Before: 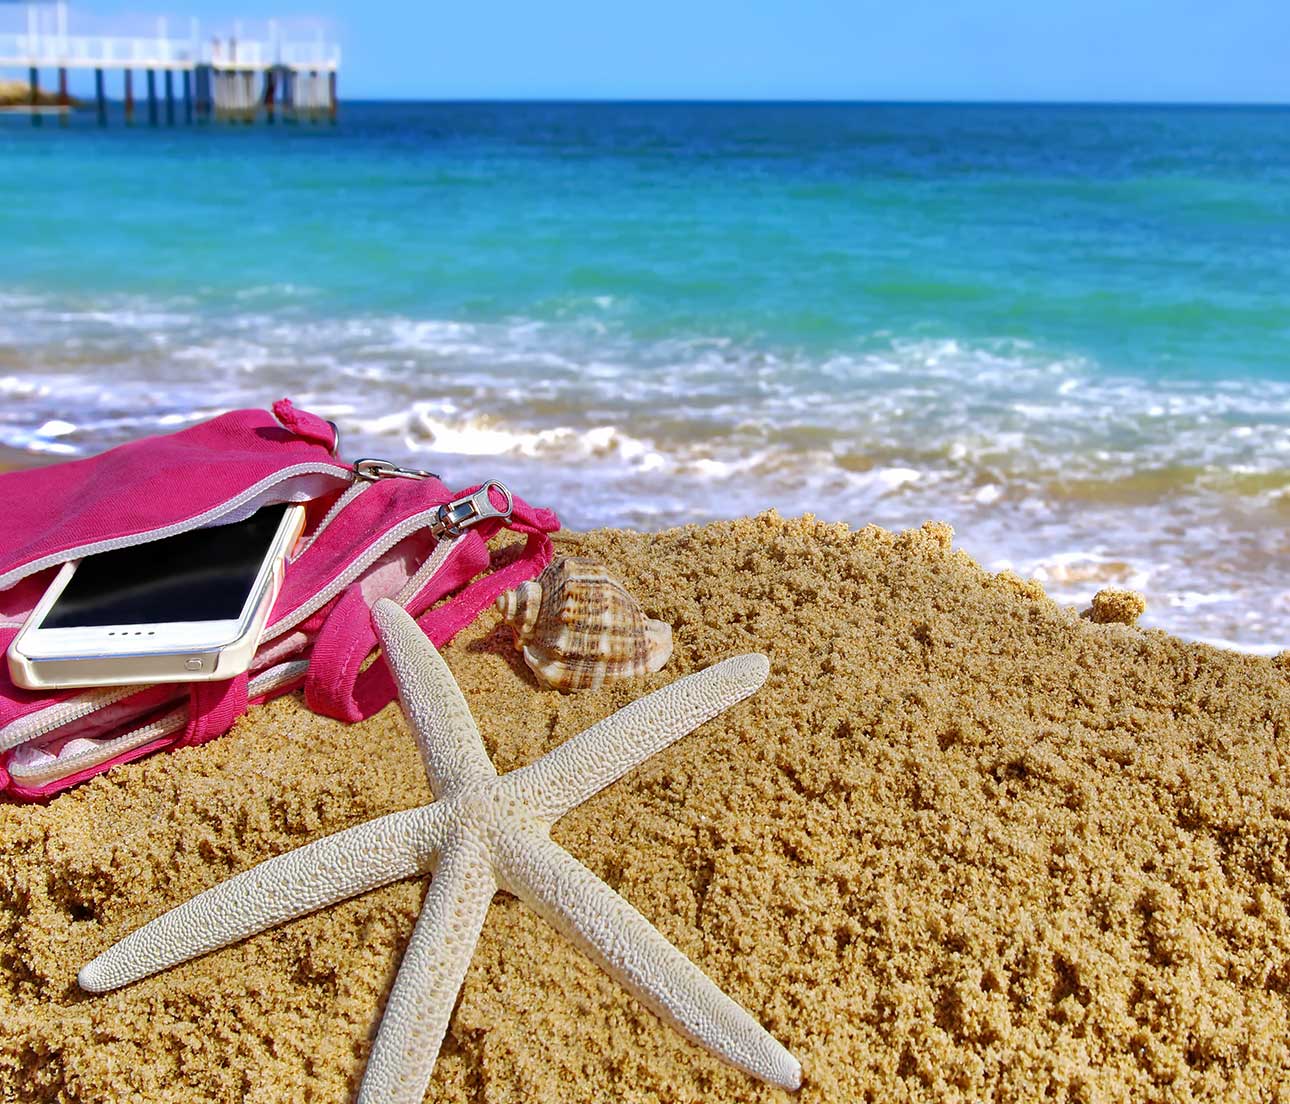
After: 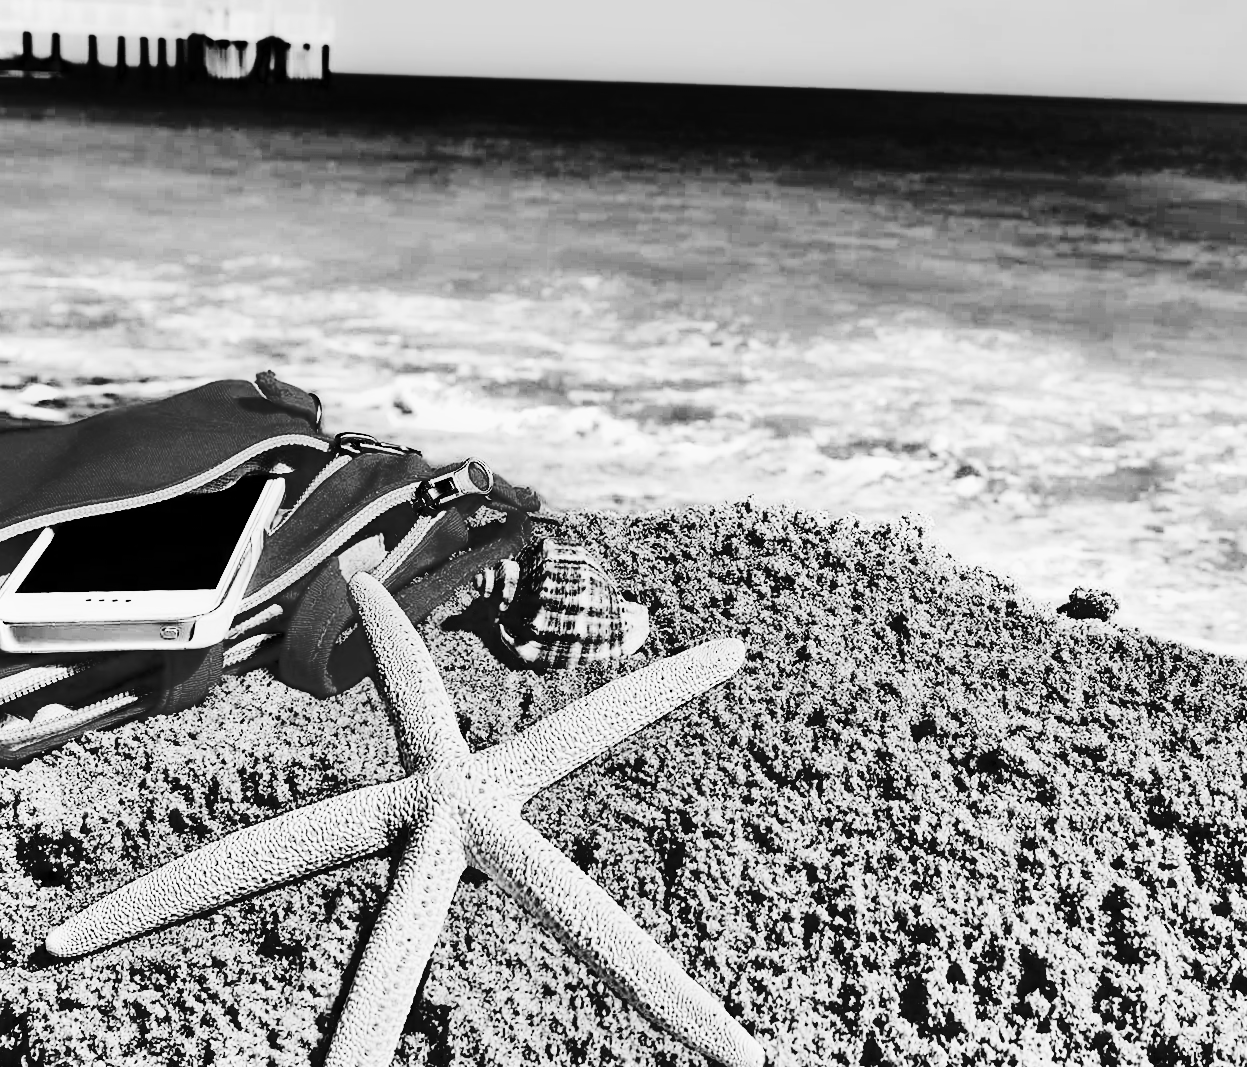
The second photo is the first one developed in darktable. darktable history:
crop and rotate: angle -1.69°
tone curve: curves: ch0 [(0, 0) (0.003, 0.003) (0.011, 0.014) (0.025, 0.033) (0.044, 0.06) (0.069, 0.096) (0.1, 0.132) (0.136, 0.174) (0.177, 0.226) (0.224, 0.282) (0.277, 0.352) (0.335, 0.435) (0.399, 0.524) (0.468, 0.615) (0.543, 0.695) (0.623, 0.771) (0.709, 0.835) (0.801, 0.894) (0.898, 0.944) (1, 1)], preserve colors none
monochrome: a -6.99, b 35.61, size 1.4
contrast brightness saturation: contrast 0.77, brightness -1, saturation 1
